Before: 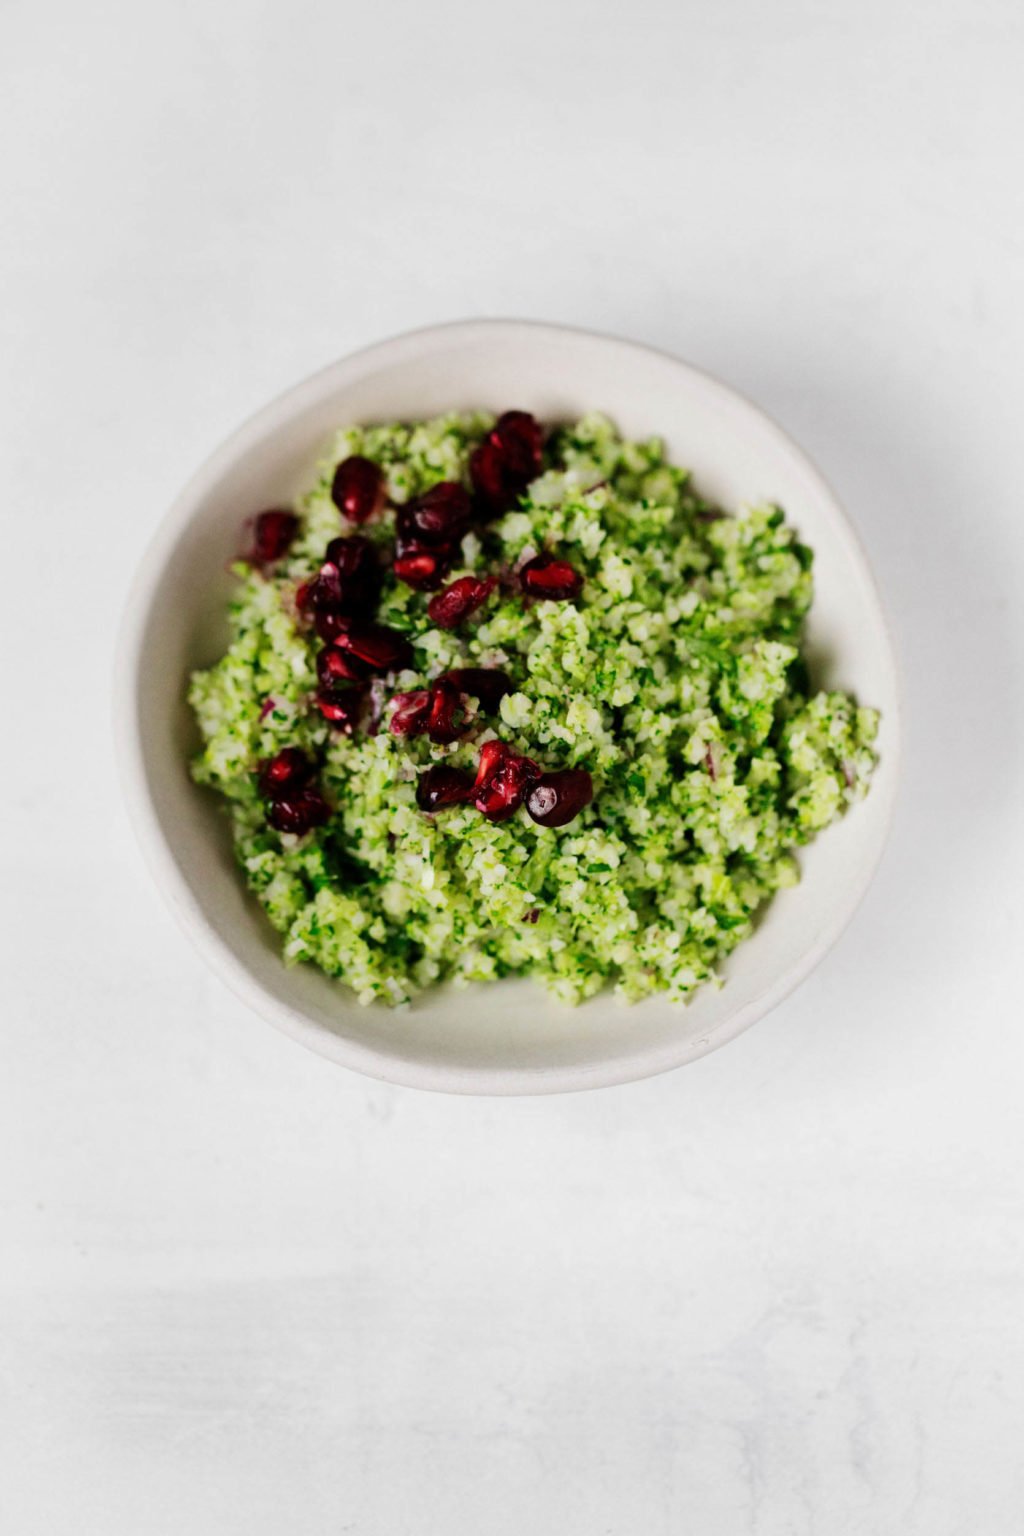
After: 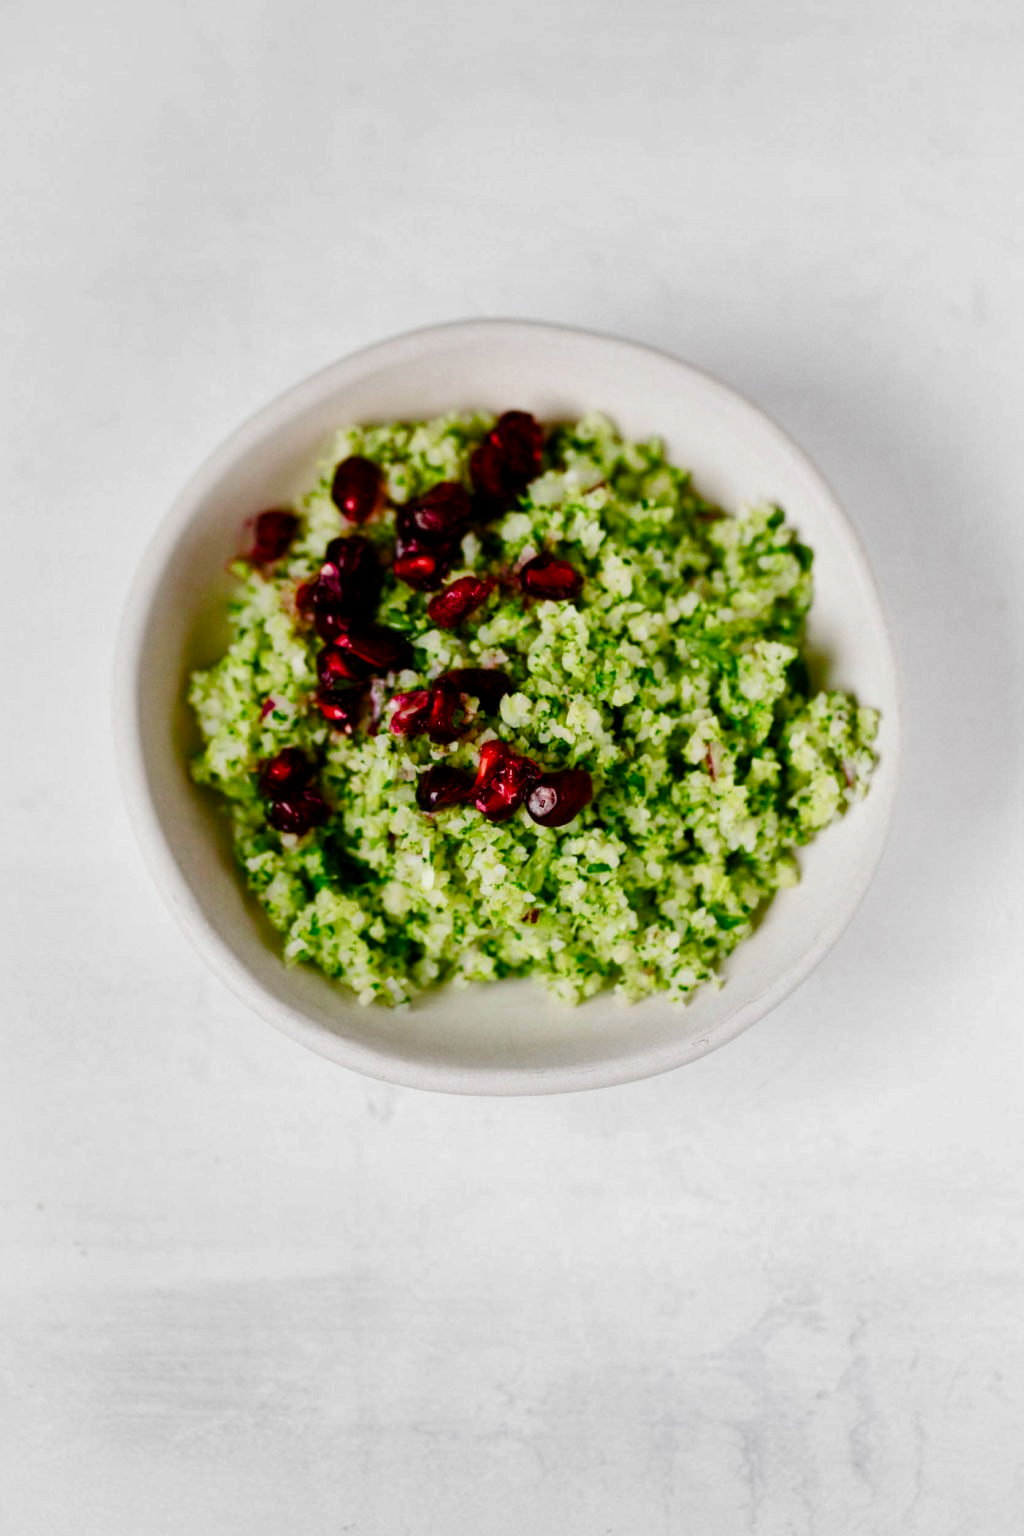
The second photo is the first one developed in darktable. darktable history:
color balance rgb: perceptual saturation grading › global saturation 24.6%, perceptual saturation grading › highlights -50.935%, perceptual saturation grading › mid-tones 19.314%, perceptual saturation grading › shadows 60.735%, global vibrance 20%
local contrast: mode bilateral grid, contrast 9, coarseness 25, detail 115%, midtone range 0.2
shadows and highlights: shadows 20.85, highlights -36.63, soften with gaussian
